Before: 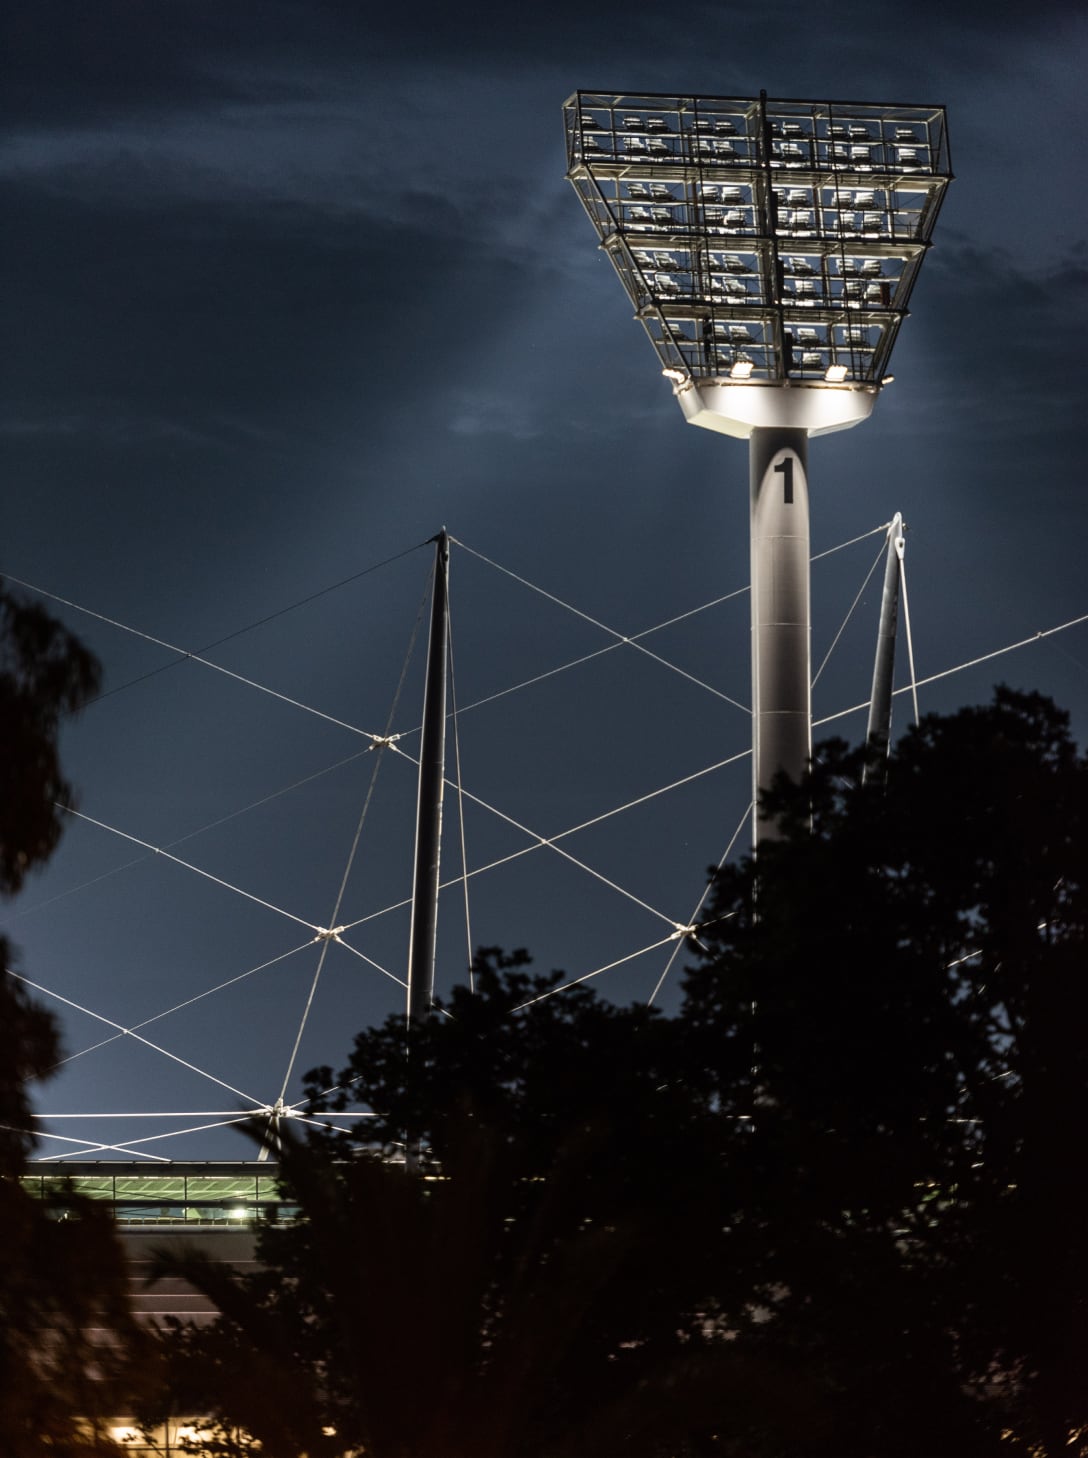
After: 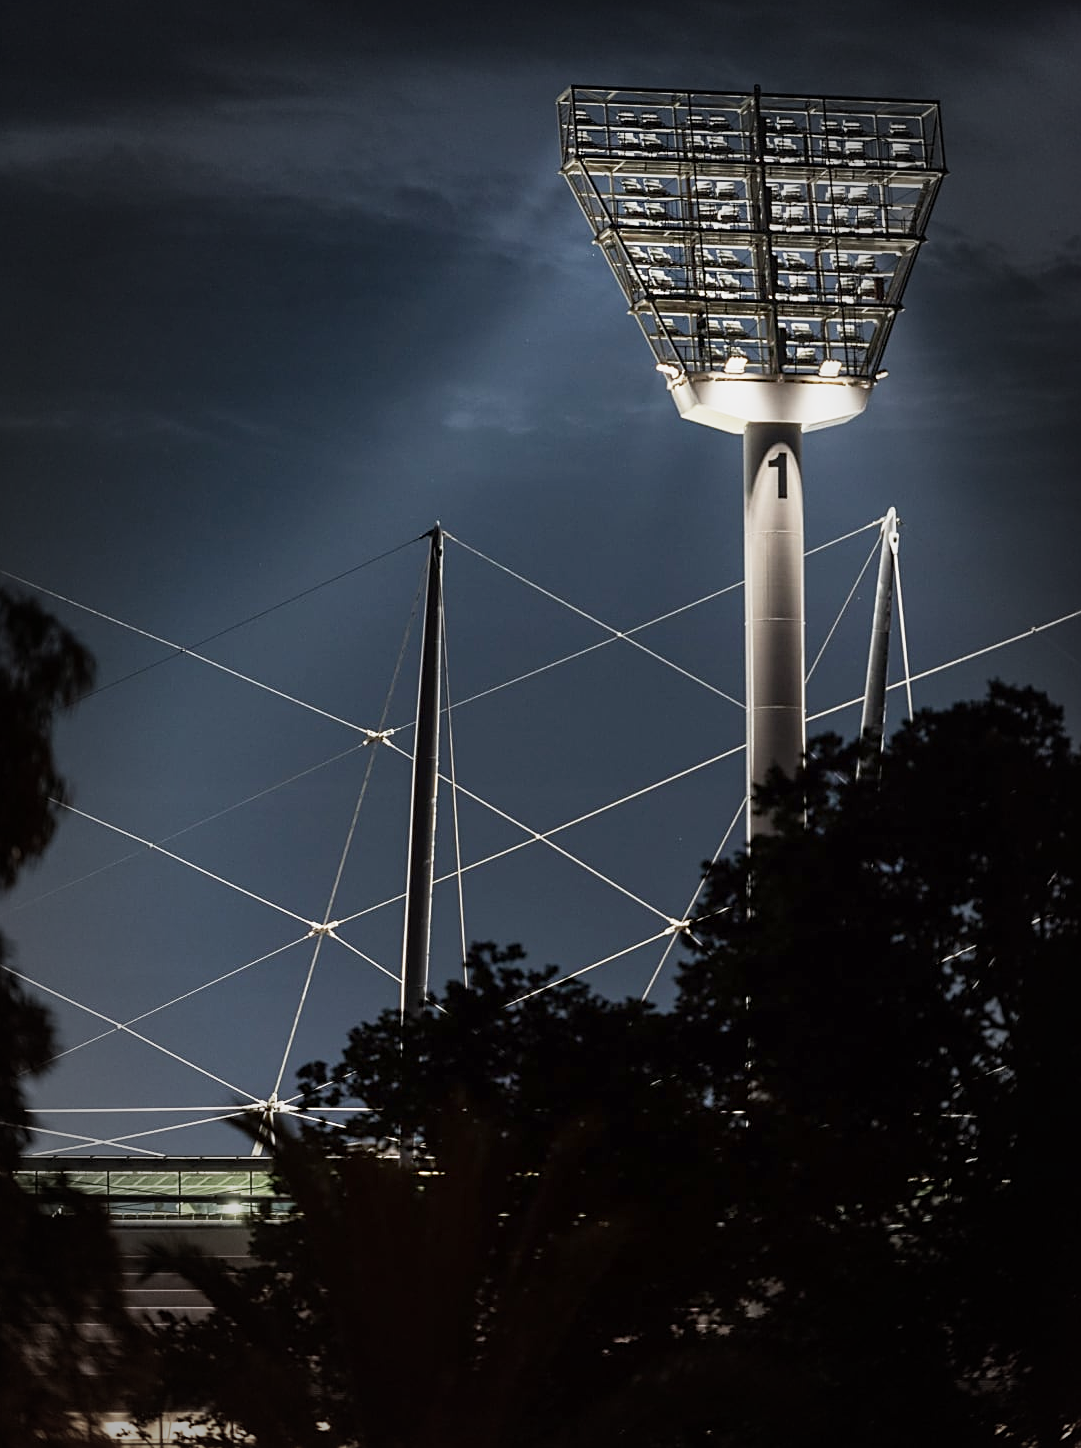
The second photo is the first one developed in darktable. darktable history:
vignetting: fall-off start 66.89%, fall-off radius 39.64%, automatic ratio true, width/height ratio 0.674, unbound false
sharpen: on, module defaults
crop and rotate: left 0.635%, top 0.362%, bottom 0.275%
base curve: curves: ch0 [(0, 0) (0.088, 0.125) (0.176, 0.251) (0.354, 0.501) (0.613, 0.749) (1, 0.877)], preserve colors none
